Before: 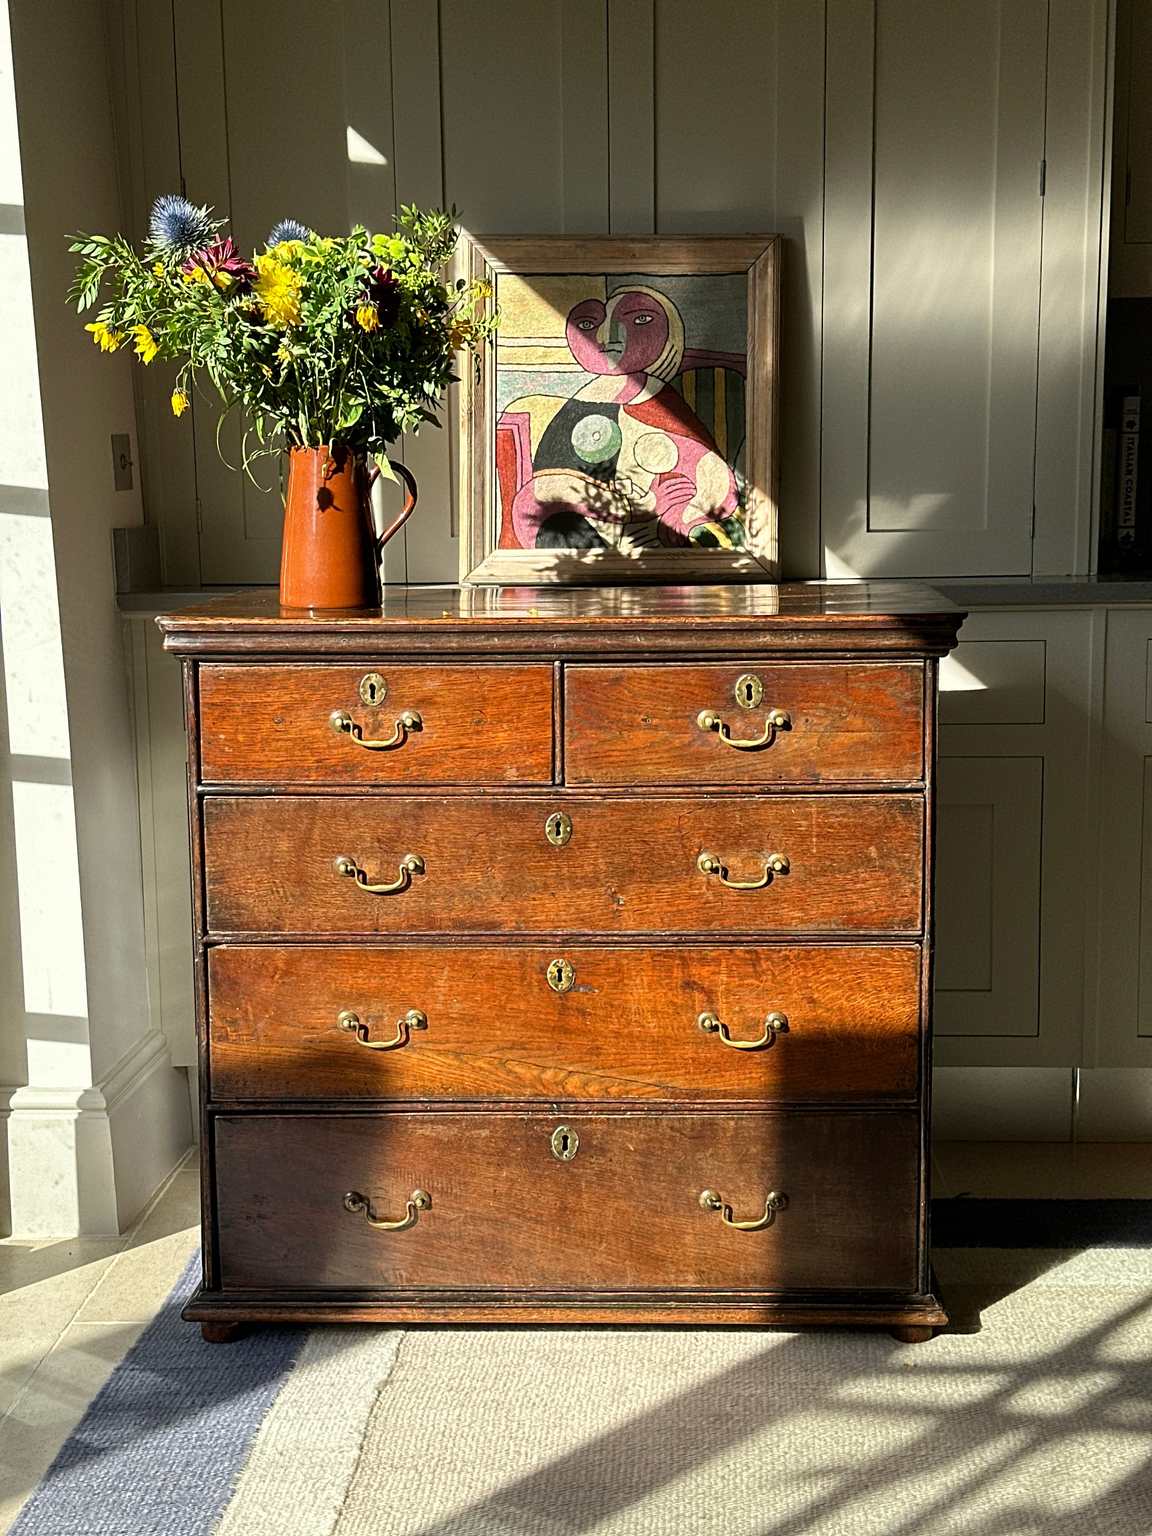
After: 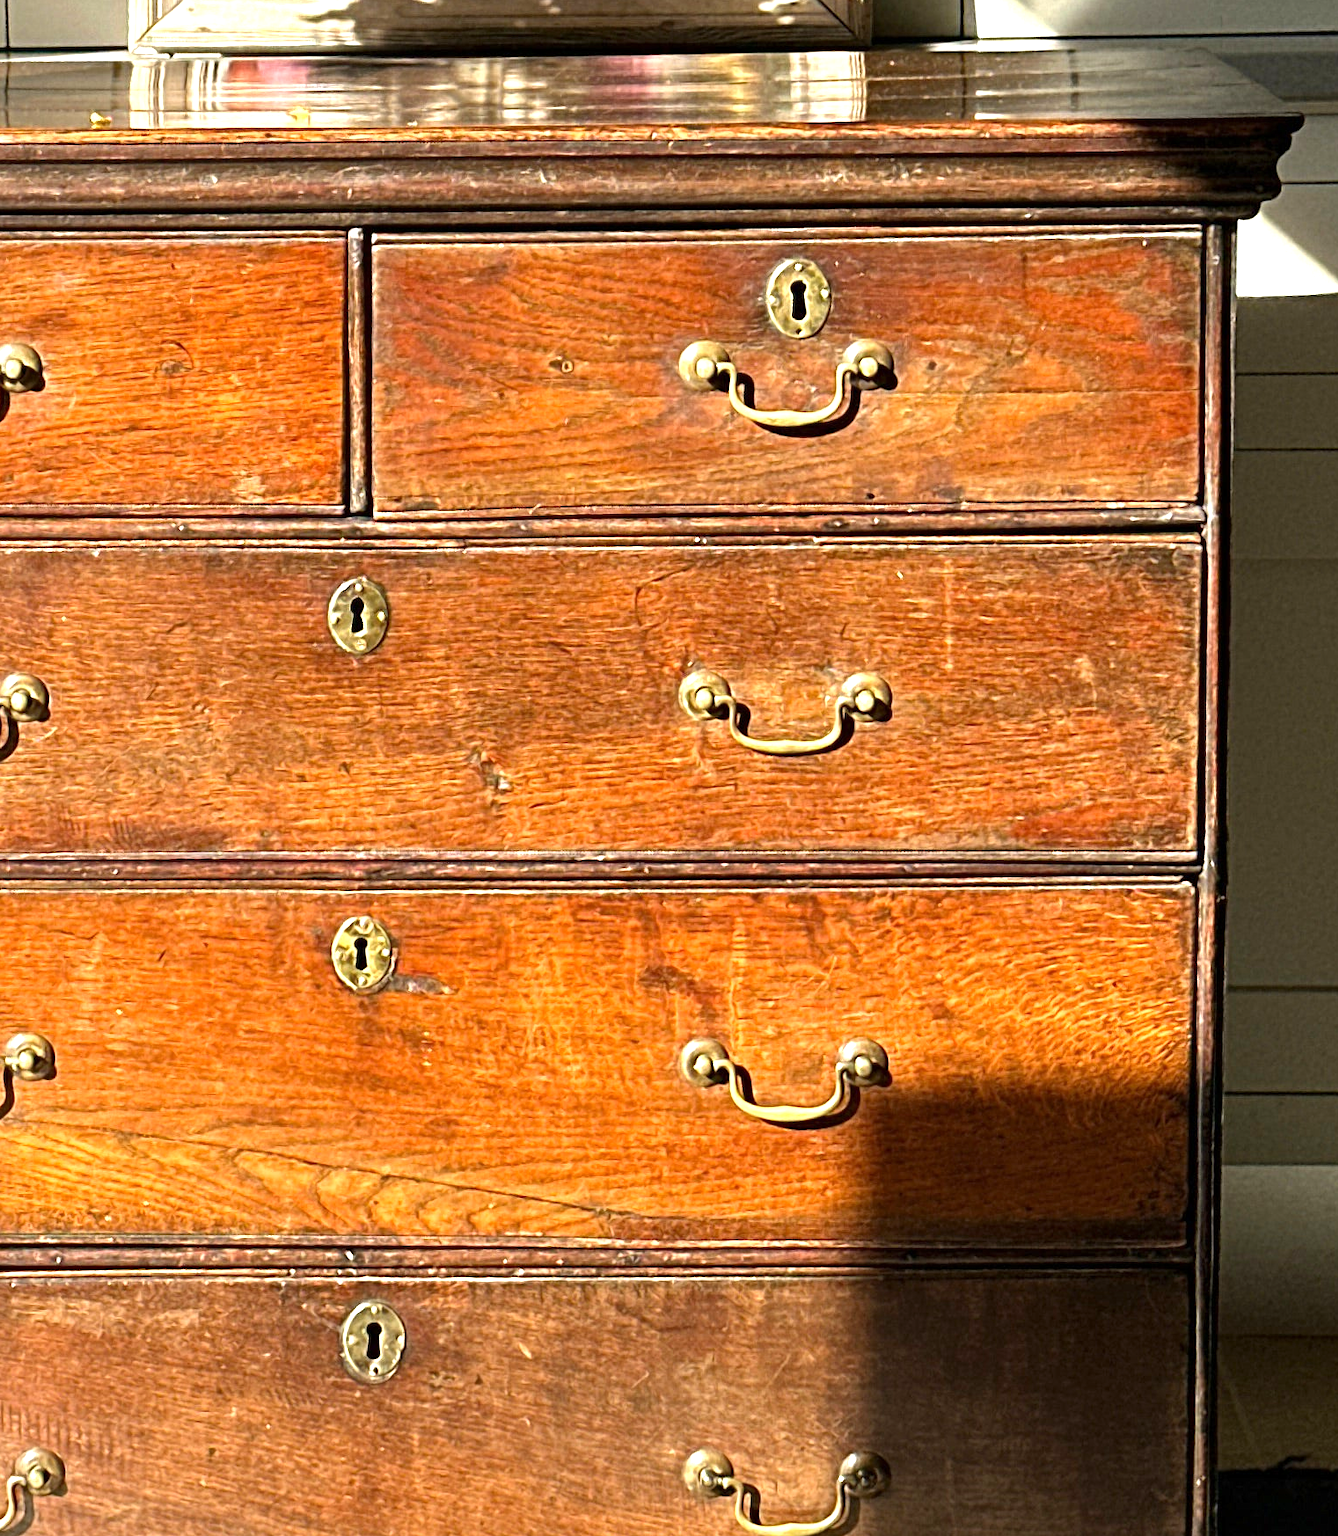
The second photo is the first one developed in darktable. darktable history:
crop: left 35.03%, top 36.625%, right 14.663%, bottom 20.057%
exposure: exposure 0.781 EV, compensate highlight preservation false
